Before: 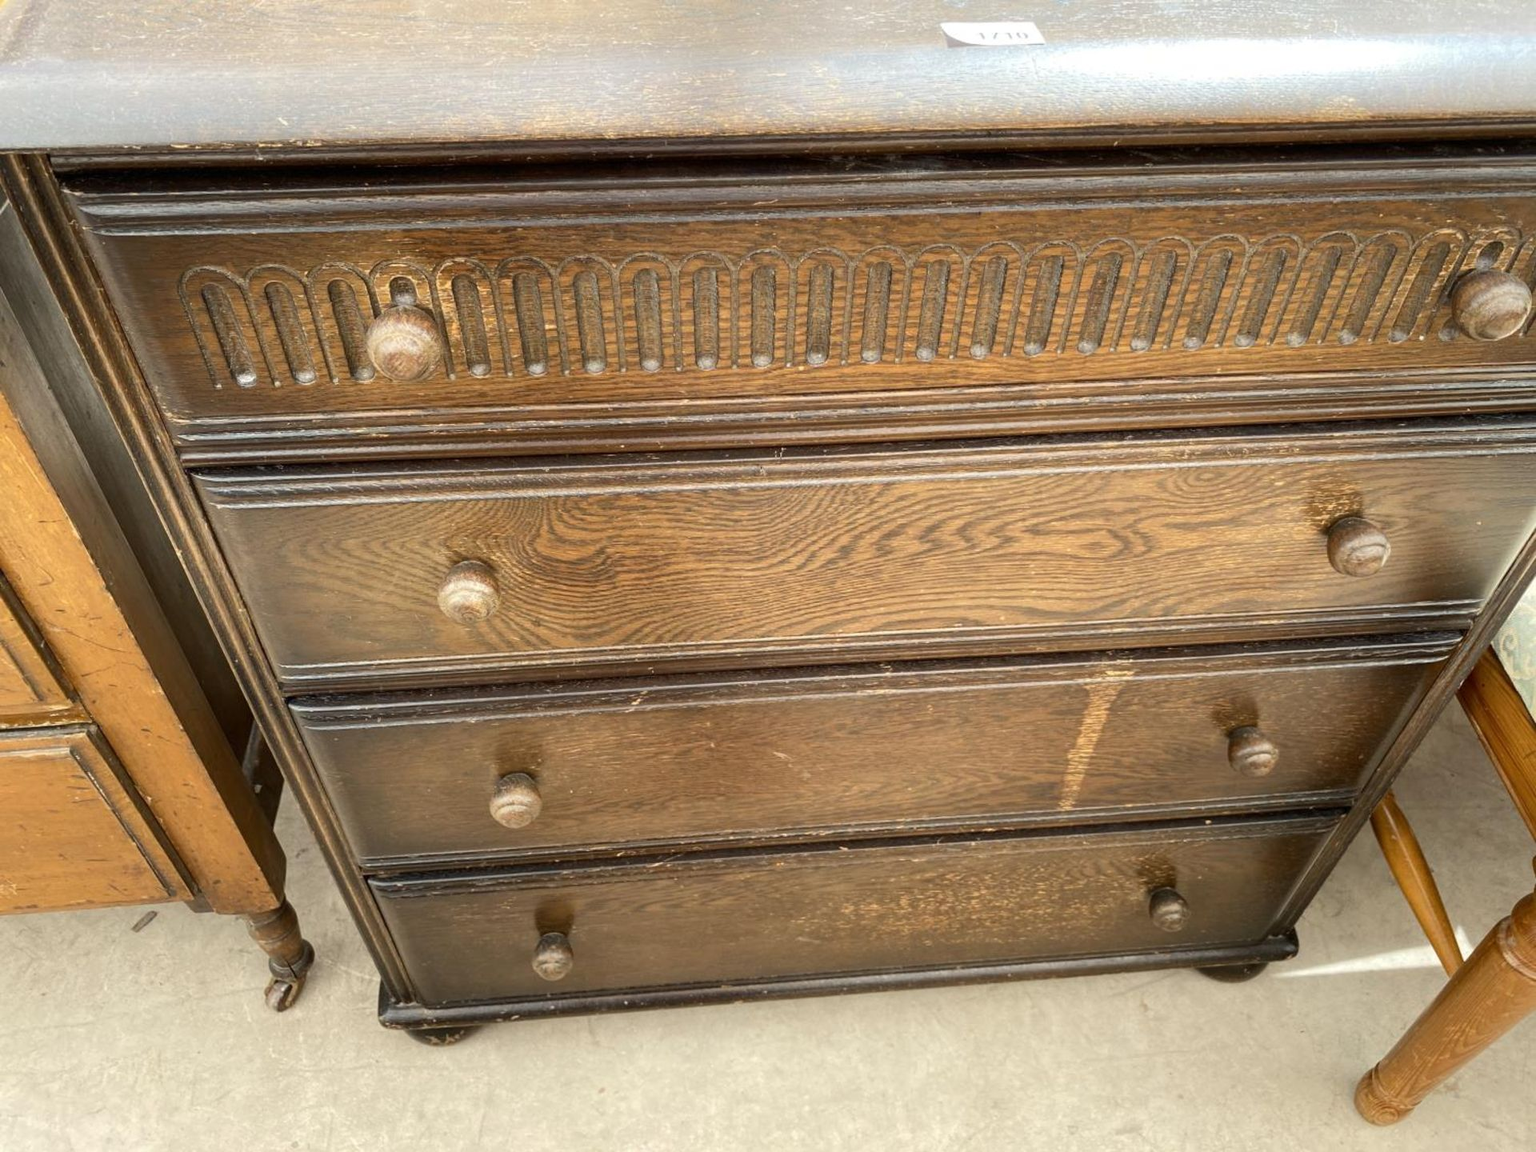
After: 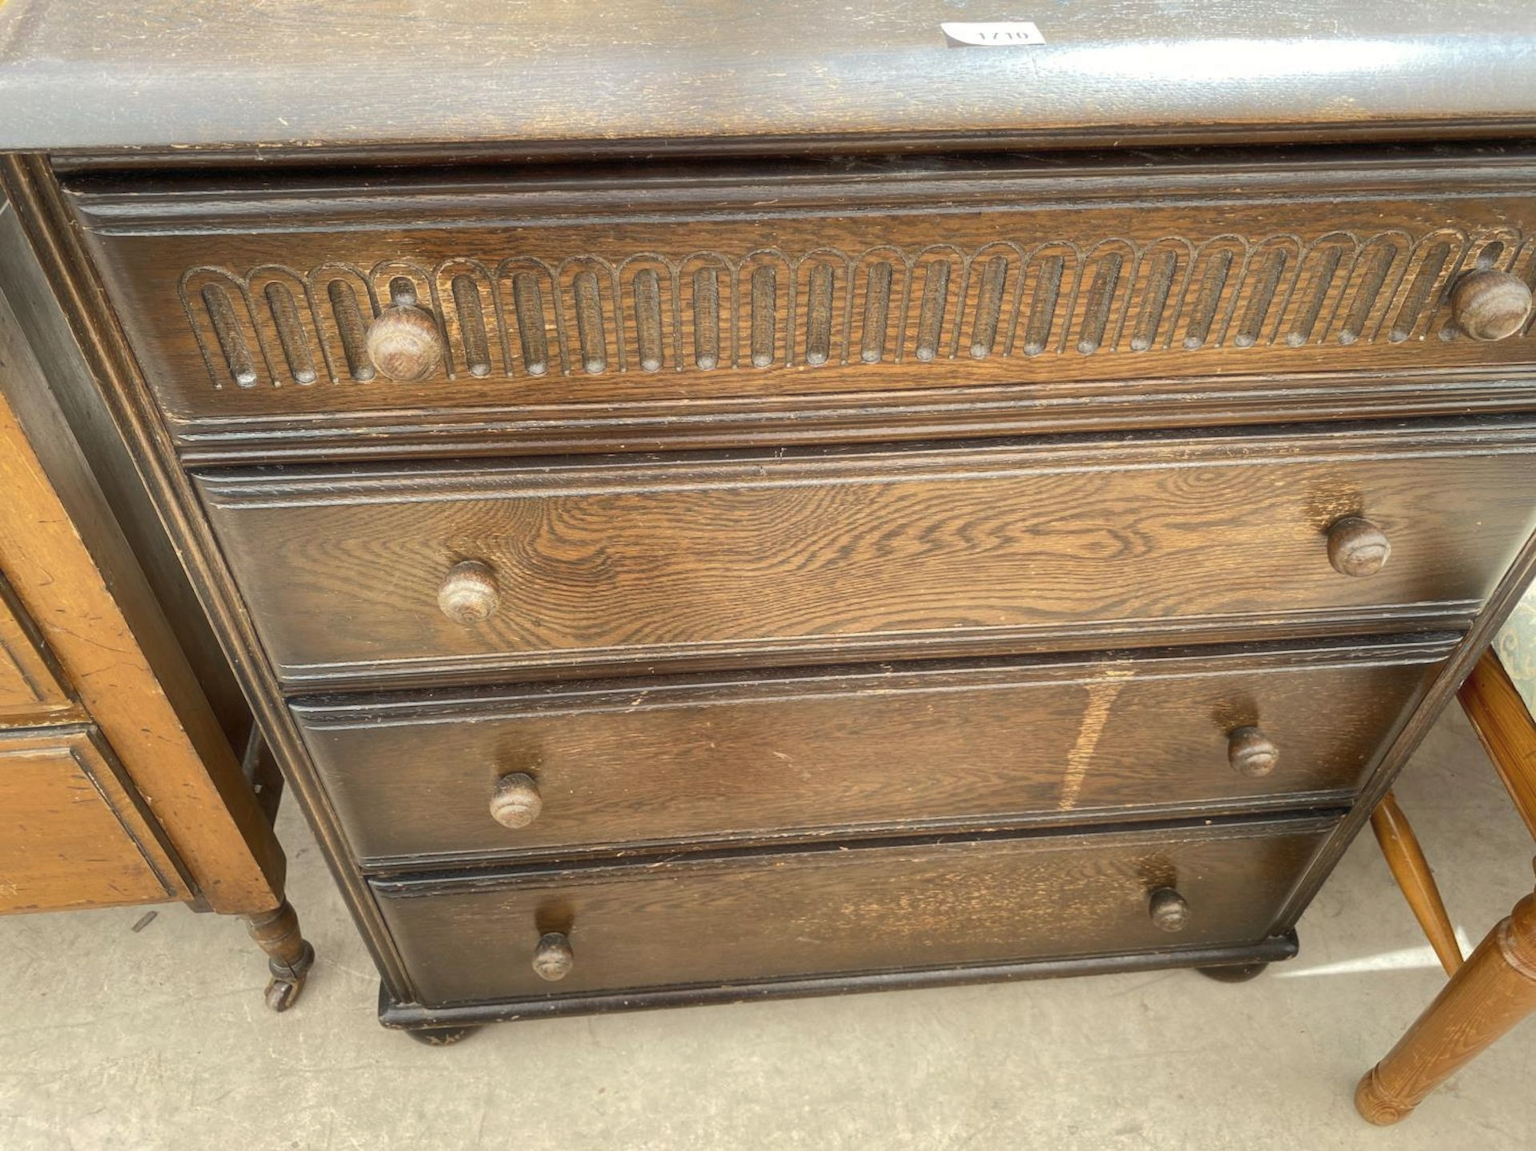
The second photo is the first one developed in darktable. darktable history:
tone equalizer: luminance estimator HSV value / RGB max
haze removal: strength -0.114, compatibility mode true, adaptive false
crop: bottom 0.062%
shadows and highlights: on, module defaults
